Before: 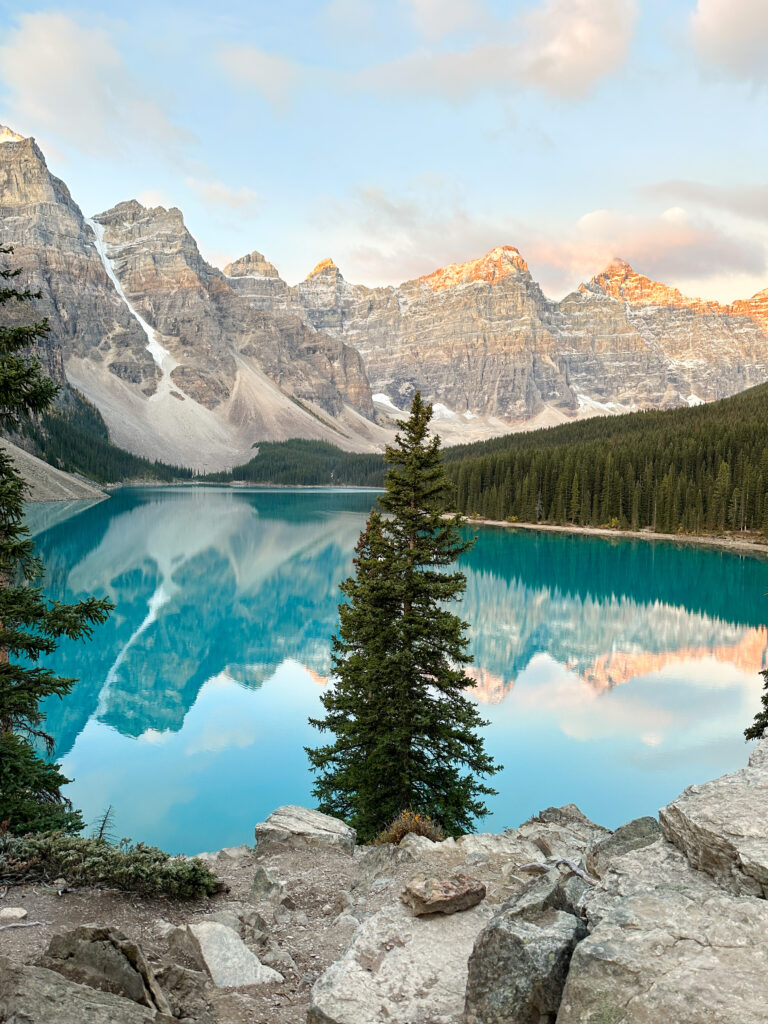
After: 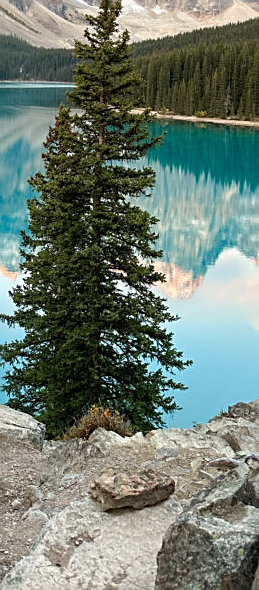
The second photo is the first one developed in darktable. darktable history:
crop: left 40.528%, top 39.571%, right 25.699%, bottom 2.793%
sharpen: on, module defaults
